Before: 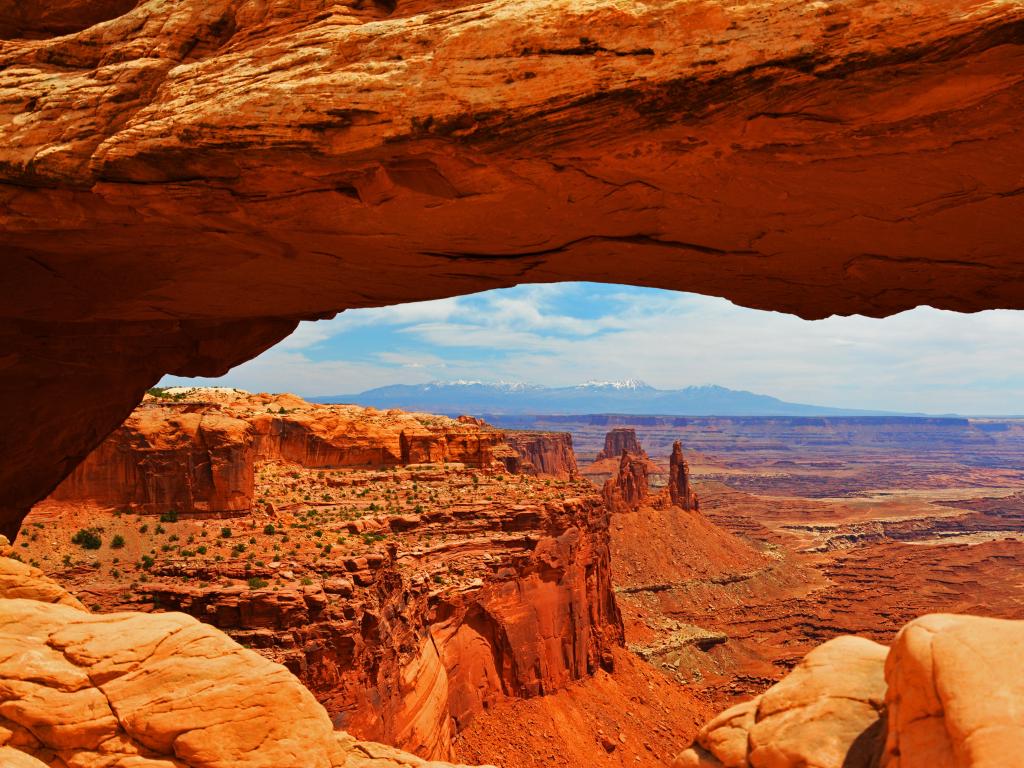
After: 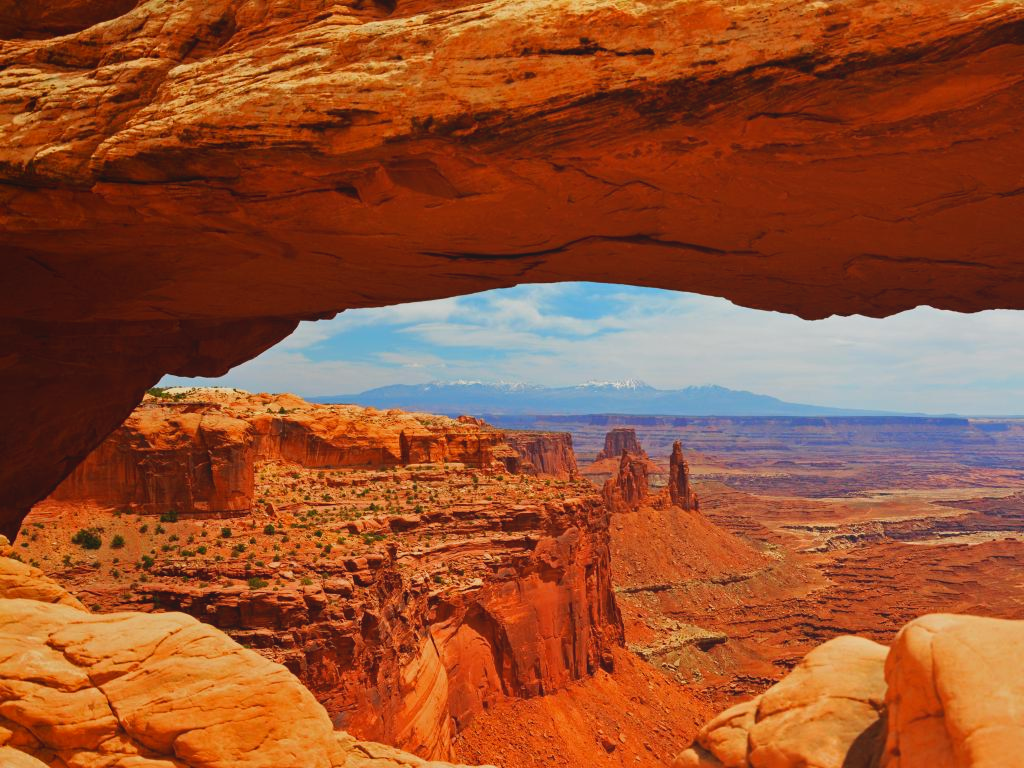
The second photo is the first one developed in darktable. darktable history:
local contrast: highlights 68%, shadows 67%, detail 83%, midtone range 0.326
shadows and highlights: shadows 6.66, soften with gaussian
